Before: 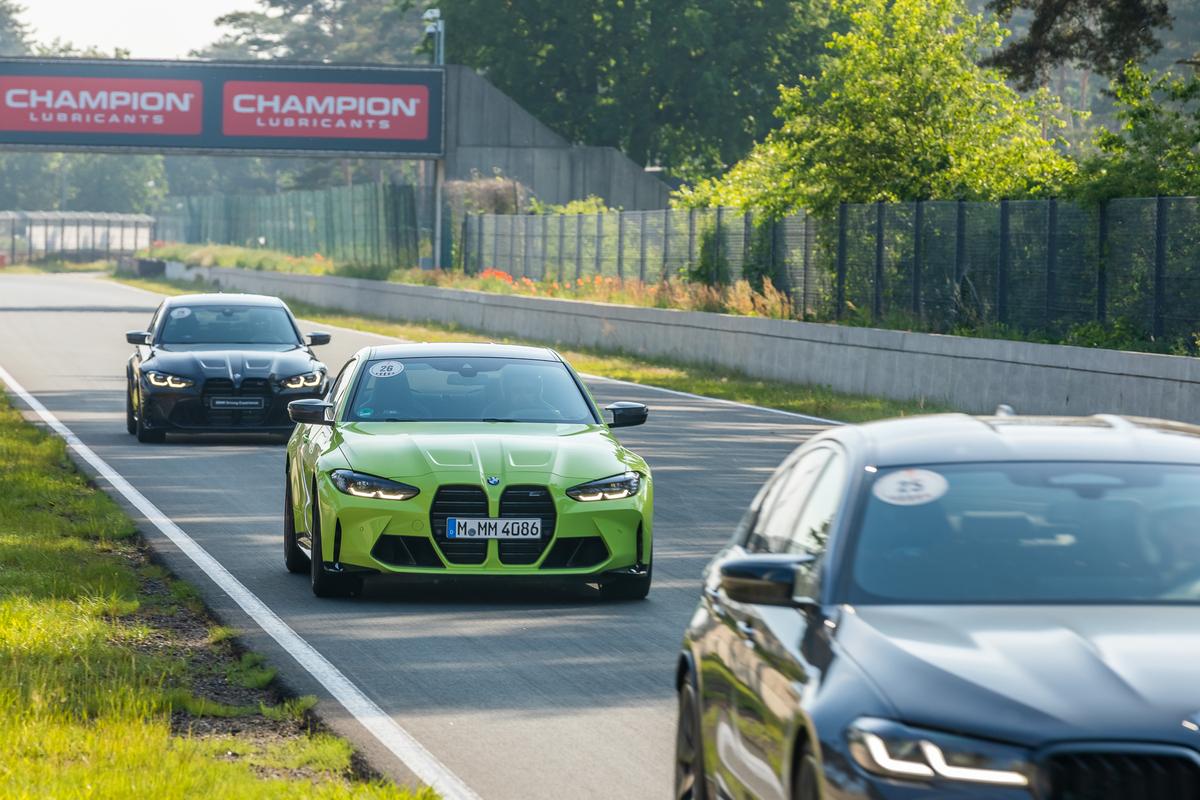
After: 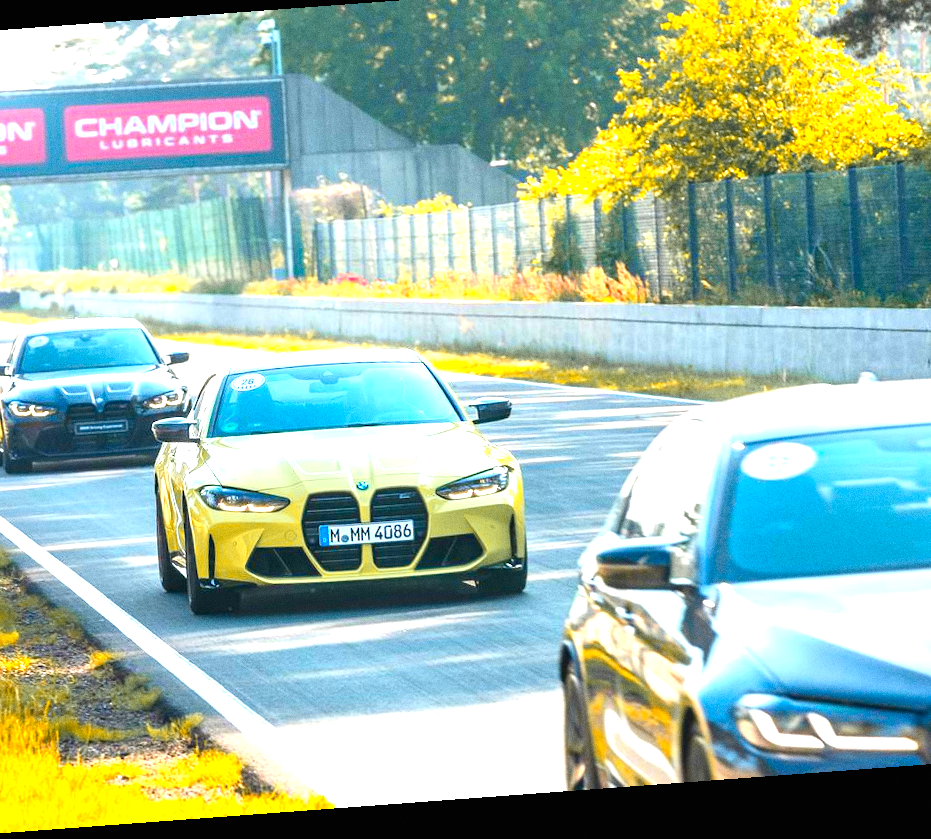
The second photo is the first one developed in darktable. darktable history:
color balance rgb: perceptual saturation grading › global saturation 25%, global vibrance 20%
exposure: black level correction 0, exposure 1.6 EV, compensate exposure bias true, compensate highlight preservation false
crop and rotate: left 13.15%, top 5.251%, right 12.609%
color zones: curves: ch1 [(0.263, 0.53) (0.376, 0.287) (0.487, 0.512) (0.748, 0.547) (1, 0.513)]; ch2 [(0.262, 0.45) (0.751, 0.477)], mix 31.98%
rotate and perspective: rotation -4.25°, automatic cropping off
grain: coarseness 0.09 ISO
tone equalizer: on, module defaults
